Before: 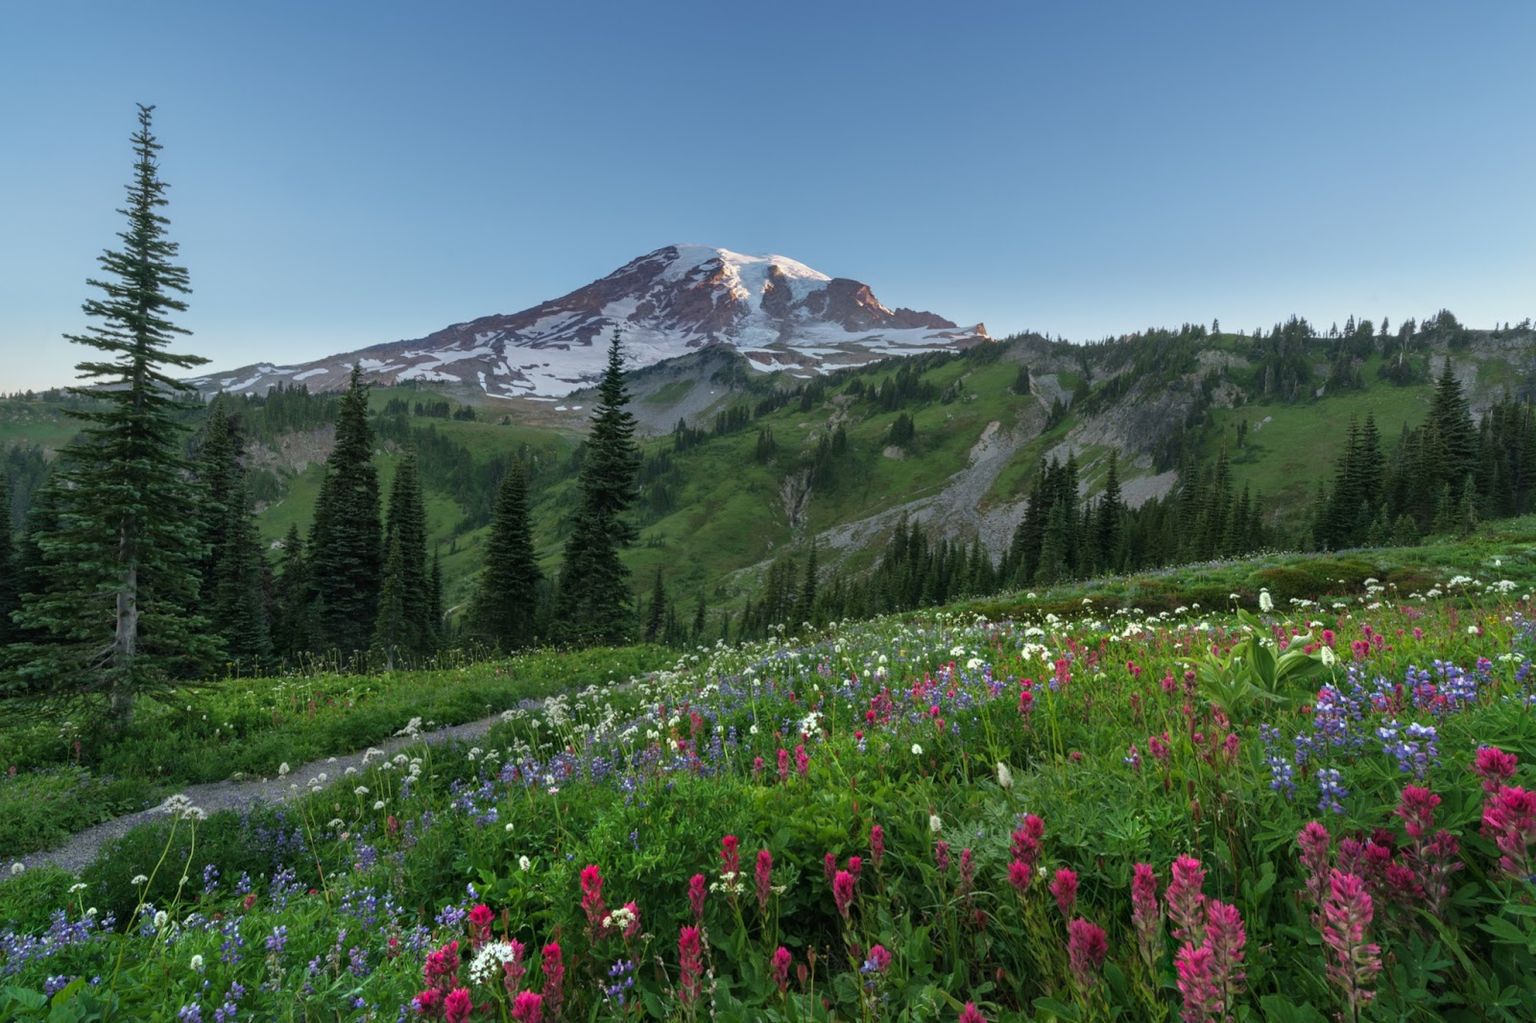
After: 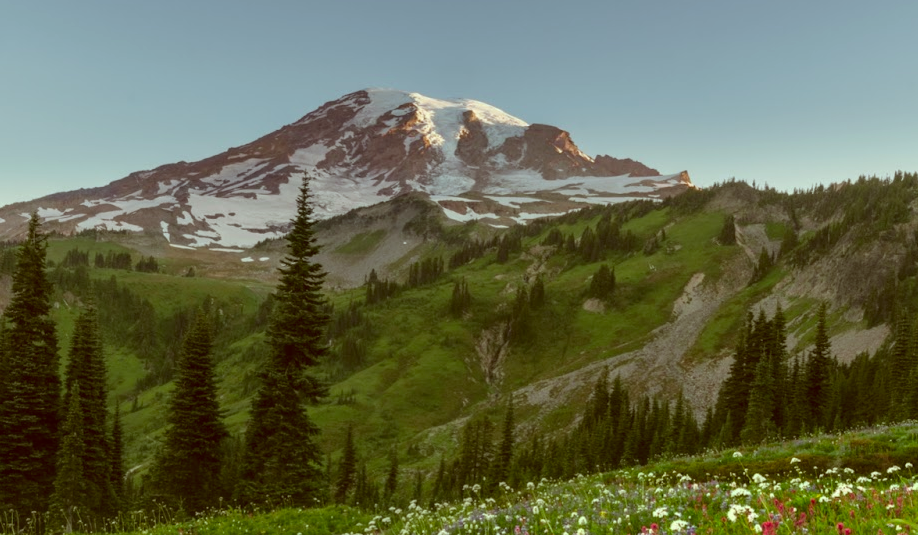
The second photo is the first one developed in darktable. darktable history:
exposure: compensate exposure bias true, compensate highlight preservation false
crop: left 21.07%, top 15.663%, right 21.547%, bottom 34.115%
color correction: highlights a* -6, highlights b* 9.47, shadows a* 10.51, shadows b* 23.73
